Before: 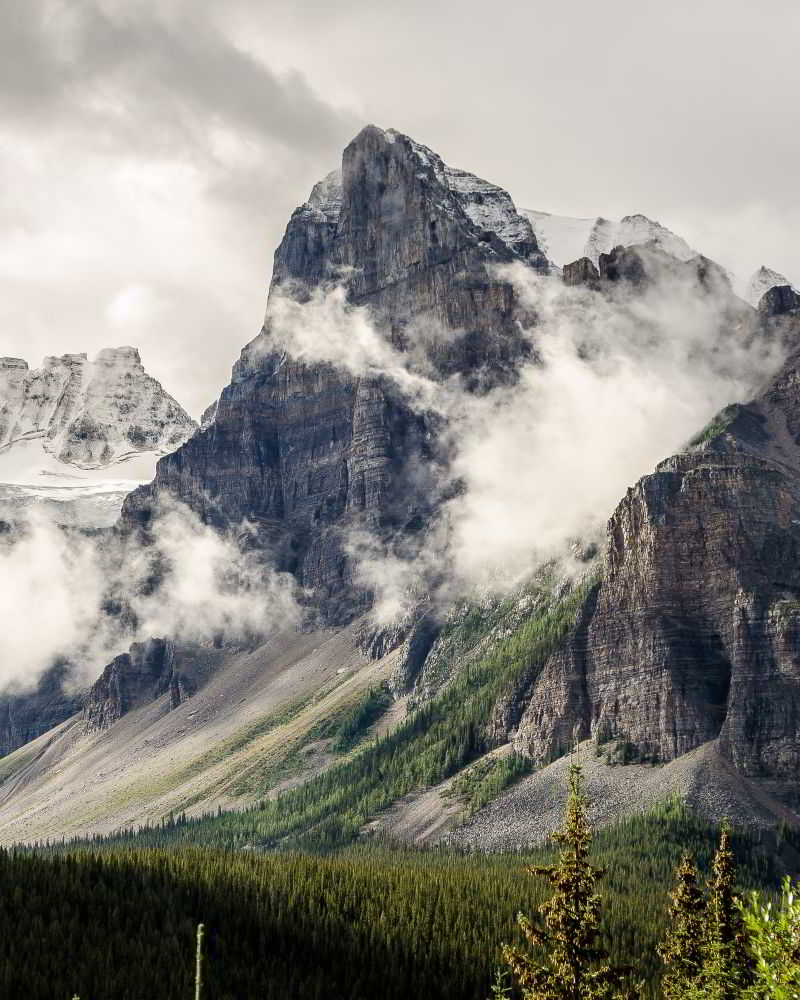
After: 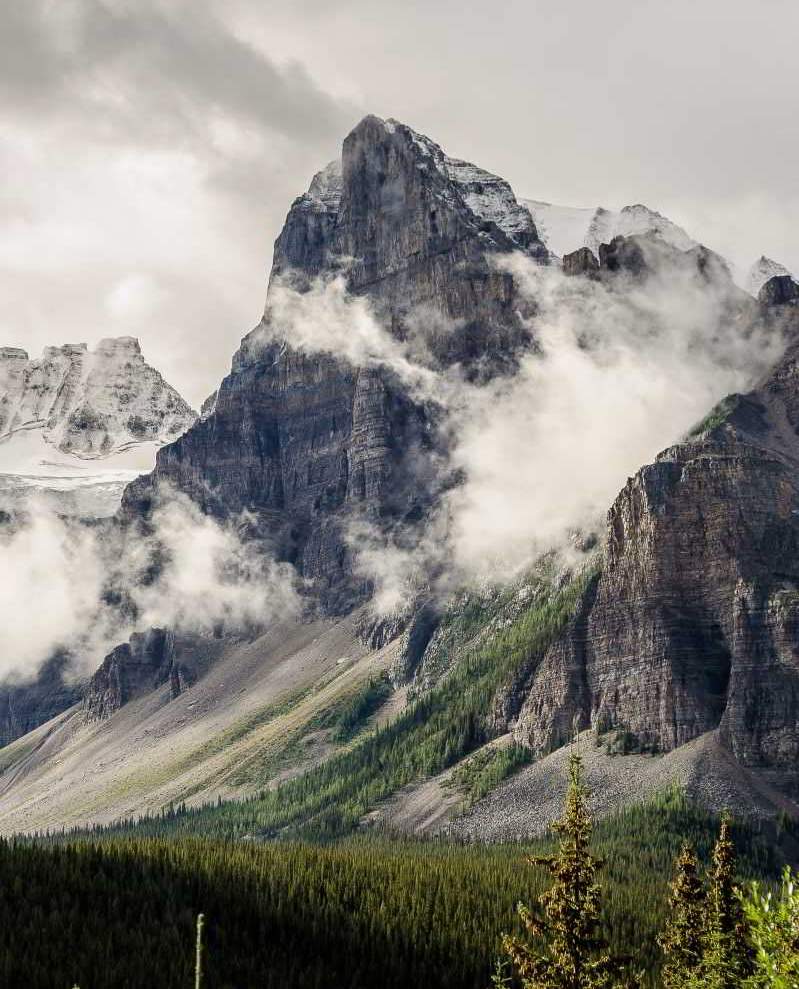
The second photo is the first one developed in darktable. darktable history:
exposure: exposure -0.116 EV, compensate exposure bias true, compensate highlight preservation false
tone equalizer: on, module defaults
crop: top 1.049%, right 0.001%
